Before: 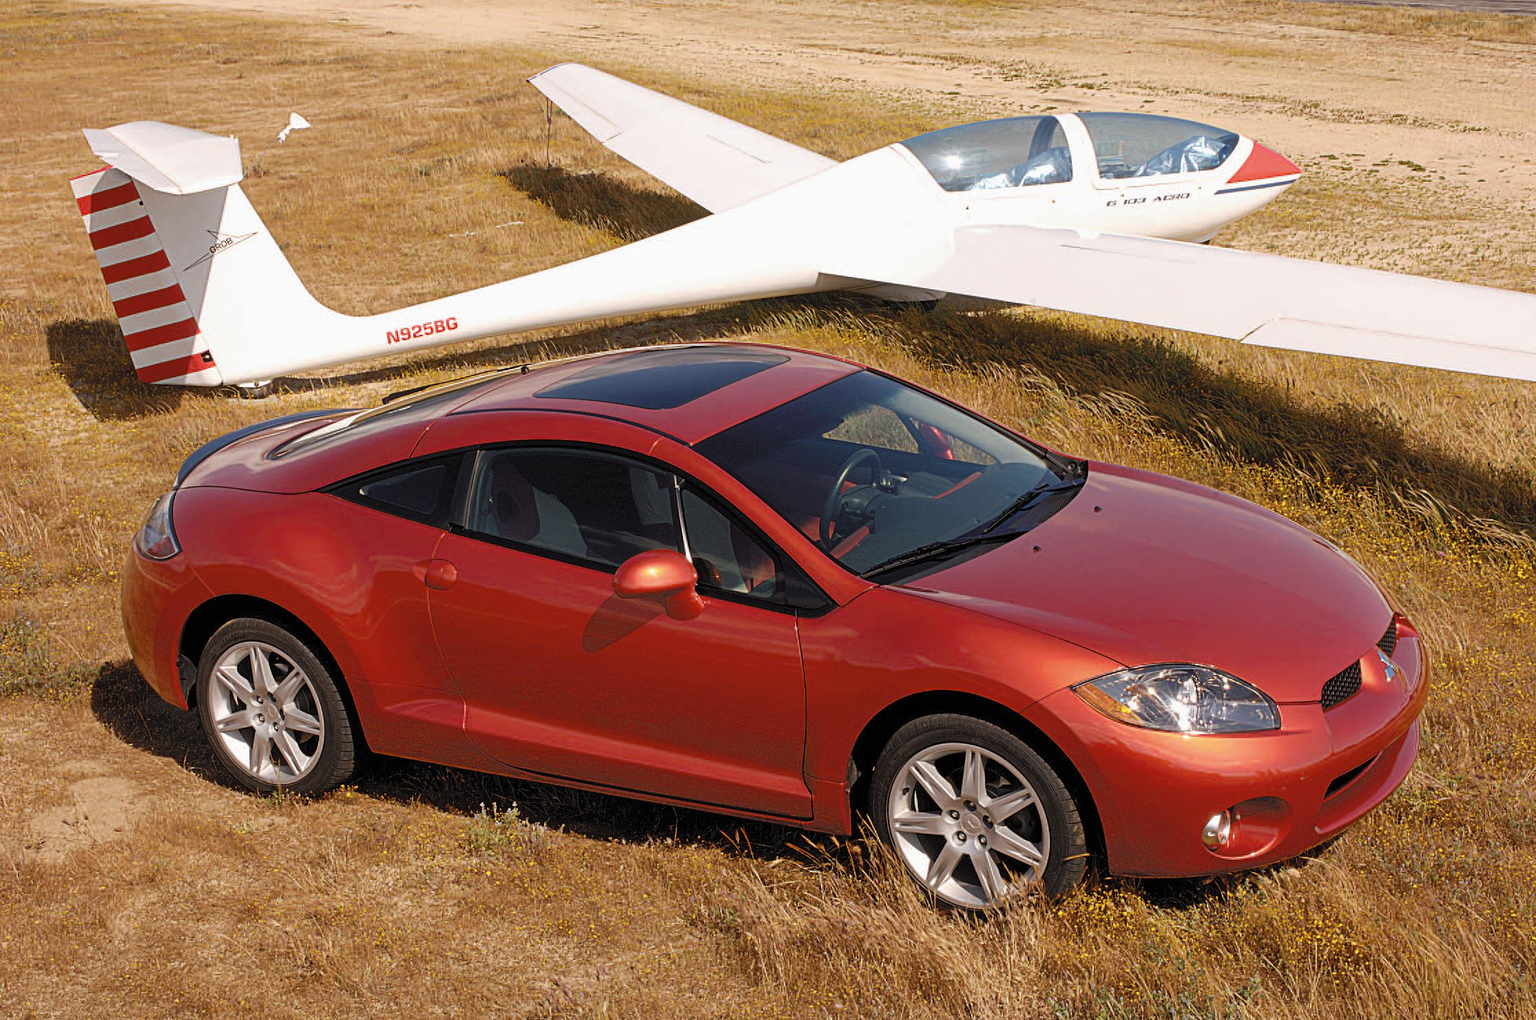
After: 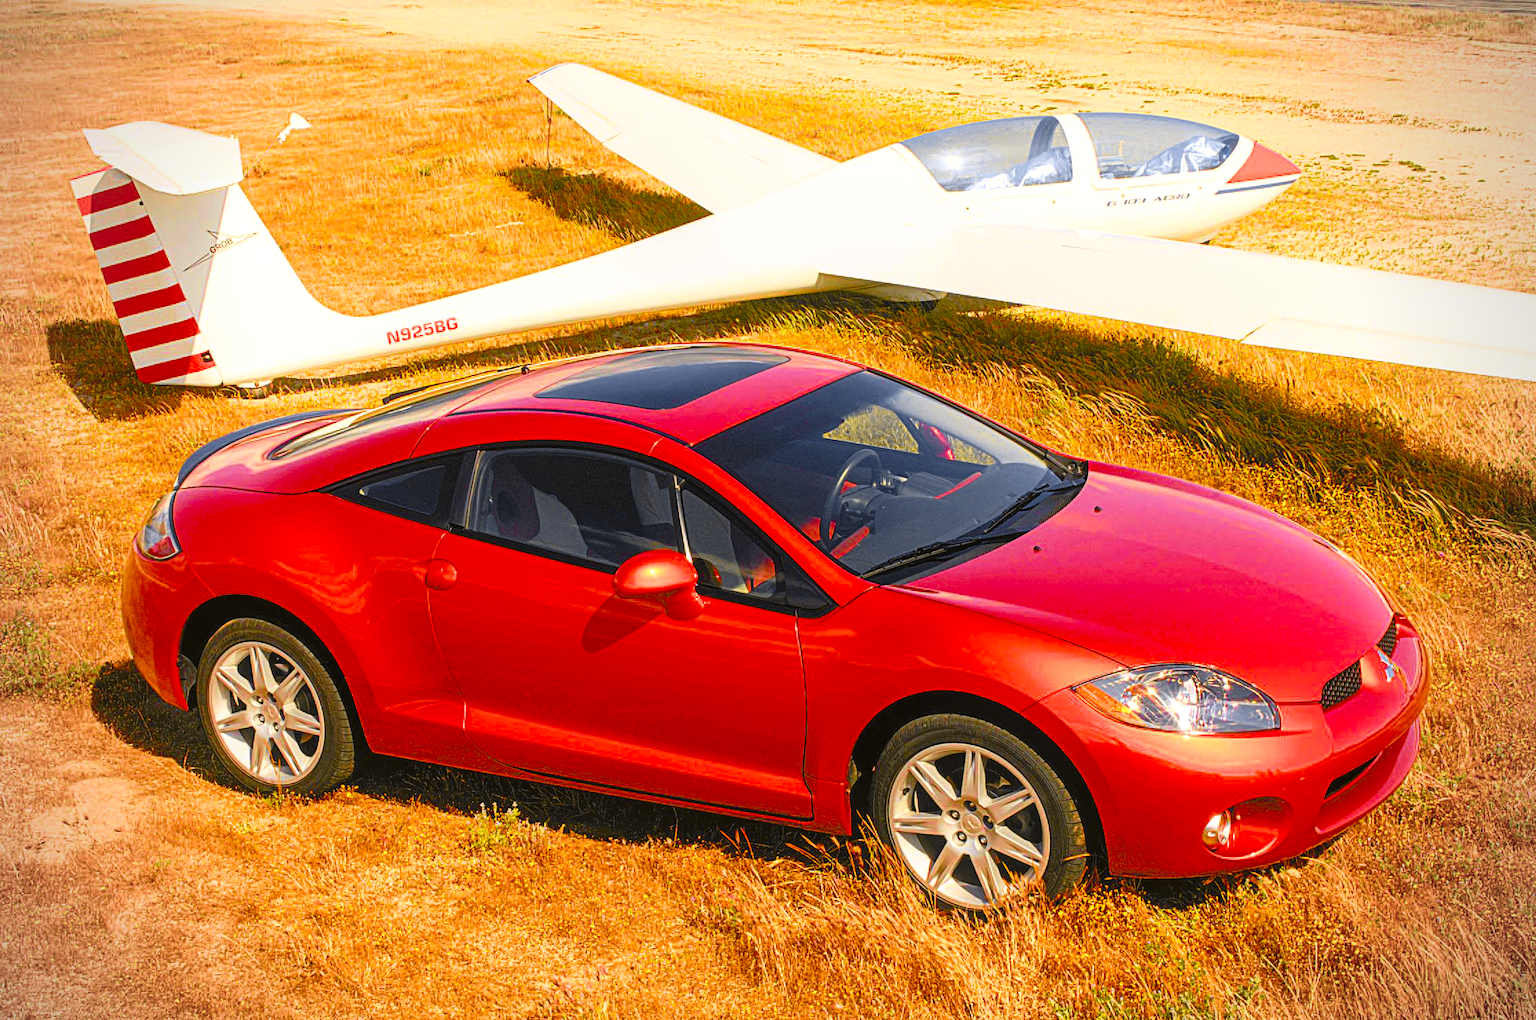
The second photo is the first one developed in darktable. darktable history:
velvia: strength 50.56%, mid-tones bias 0.502
vignetting: on, module defaults
contrast brightness saturation: saturation -0.069
local contrast: on, module defaults
contrast equalizer: octaves 7, y [[0.6 ×6], [0.55 ×6], [0 ×6], [0 ×6], [0 ×6]], mix -0.292
tone curve: curves: ch0 [(0, 0.017) (0.259, 0.344) (0.593, 0.778) (0.786, 0.931) (1, 0.999)]; ch1 [(0, 0) (0.405, 0.387) (0.442, 0.47) (0.492, 0.5) (0.511, 0.503) (0.548, 0.596) (0.7, 0.795) (1, 1)]; ch2 [(0, 0) (0.411, 0.433) (0.5, 0.504) (0.535, 0.581) (1, 1)], color space Lab, independent channels, preserve colors none
